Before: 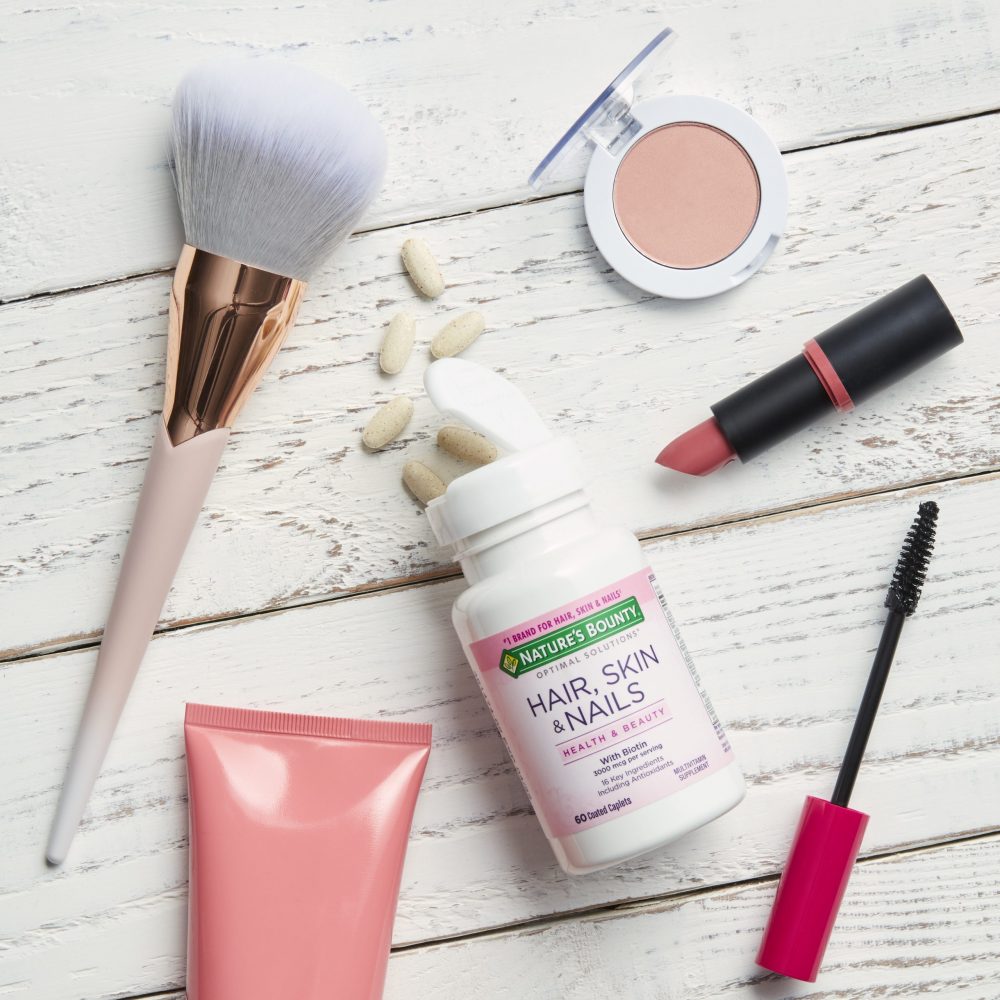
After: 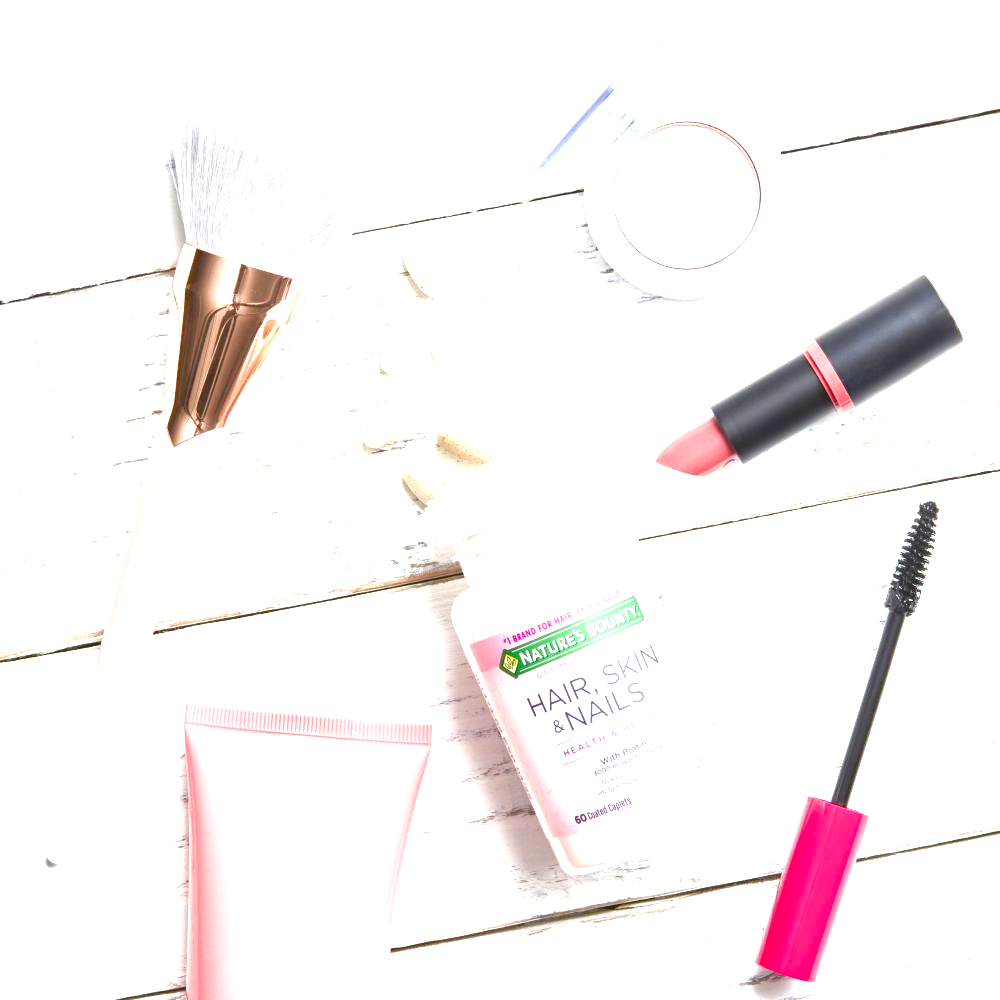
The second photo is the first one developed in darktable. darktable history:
color balance rgb: perceptual saturation grading › global saturation 20%, perceptual saturation grading › highlights -50%, perceptual saturation grading › shadows 30%, perceptual brilliance grading › global brilliance 10%, perceptual brilliance grading › shadows 15%
exposure: black level correction 0, exposure 1.379 EV, compensate exposure bias true, compensate highlight preservation false
